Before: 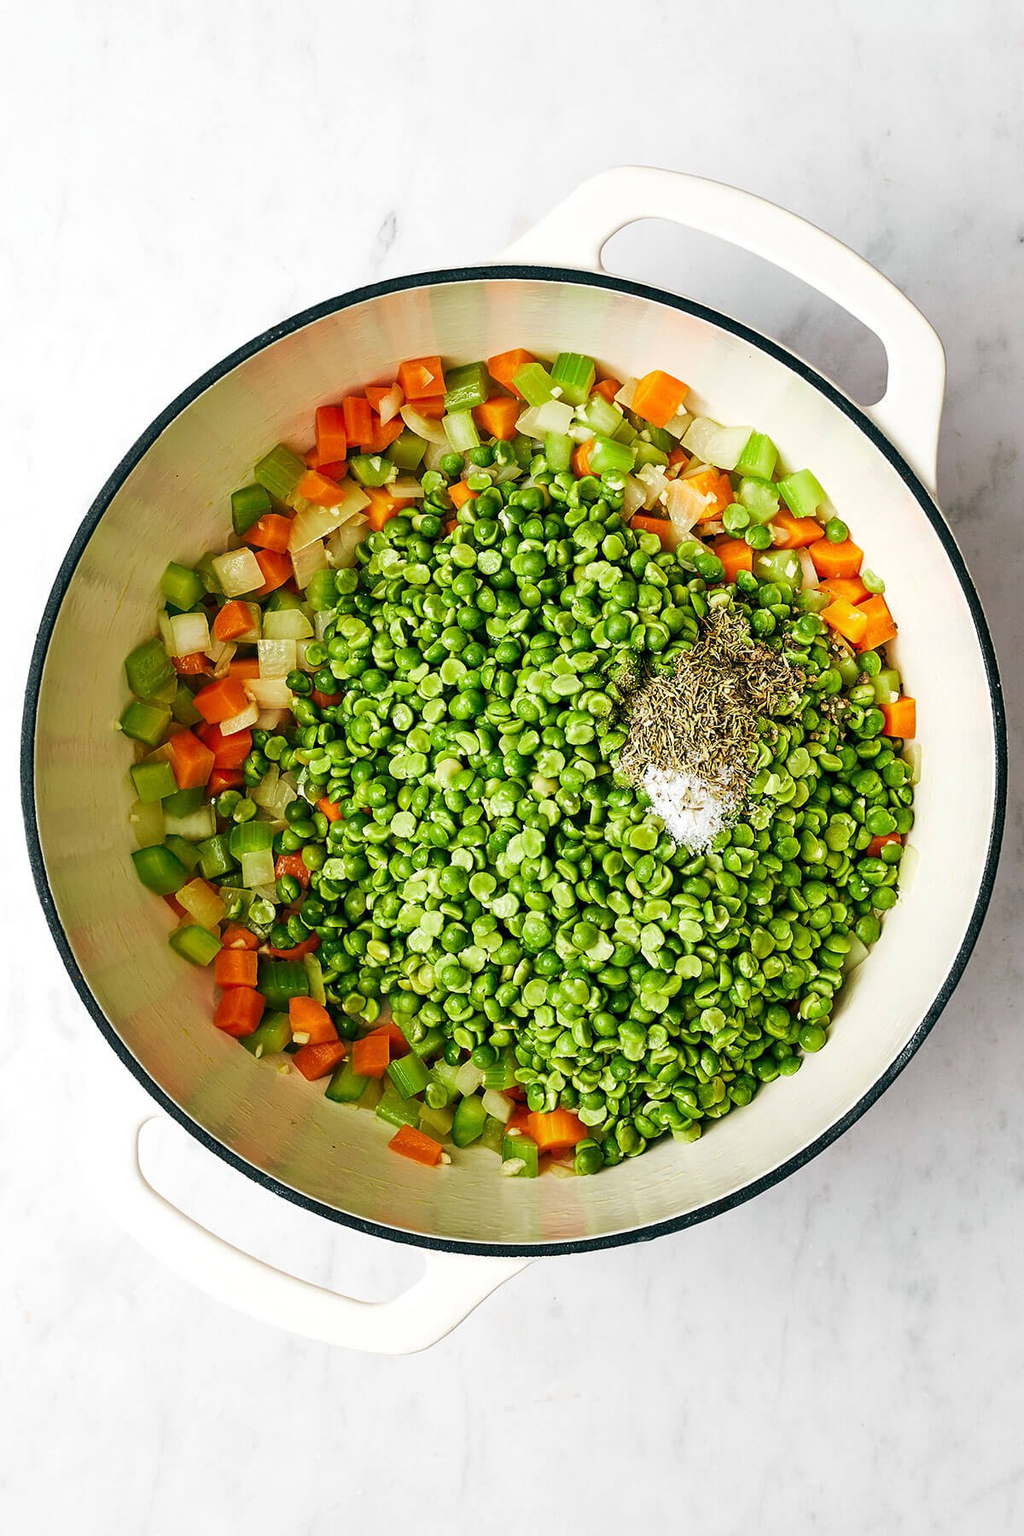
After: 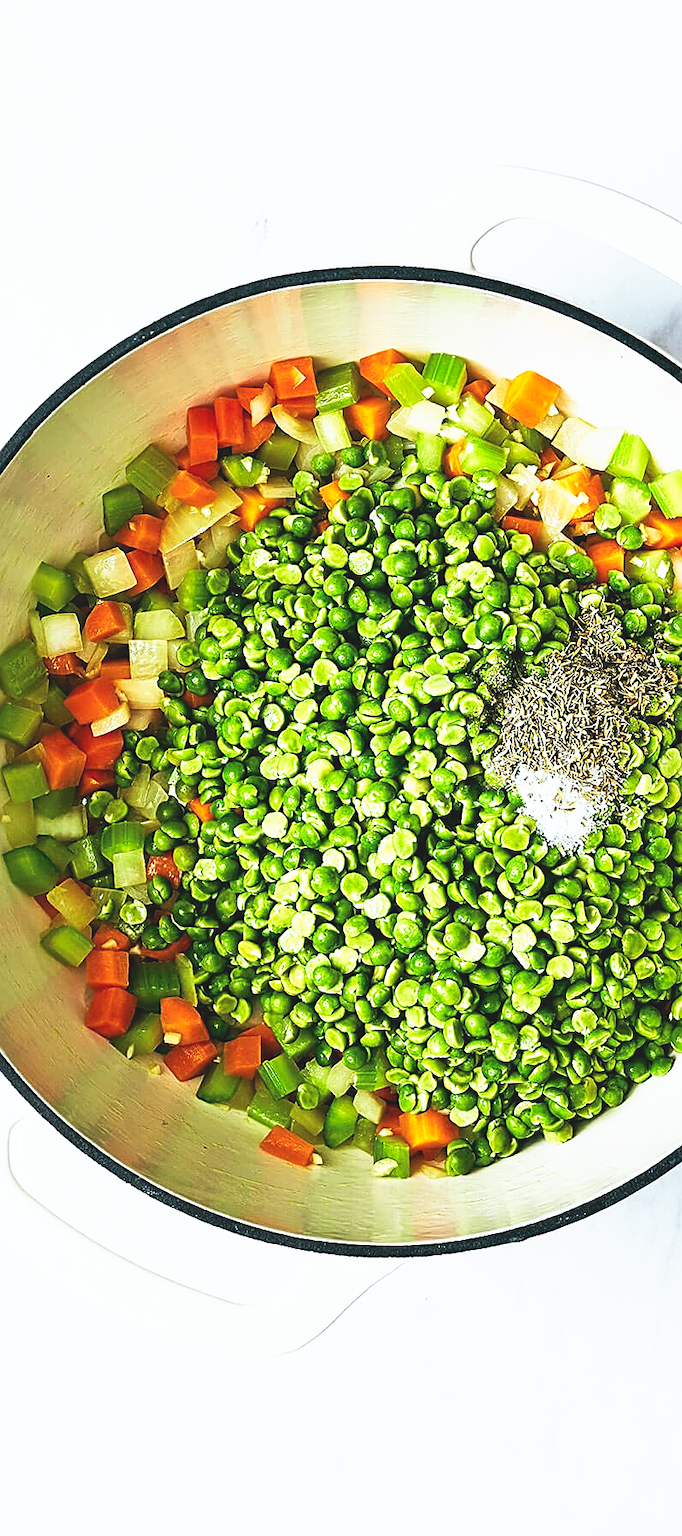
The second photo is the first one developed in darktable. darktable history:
contrast brightness saturation: contrast -0.1, saturation -0.1
tone equalizer: on, module defaults
crop and rotate: left 12.648%, right 20.685%
tone curve: curves: ch0 [(0, 0) (0.003, 0.116) (0.011, 0.116) (0.025, 0.113) (0.044, 0.114) (0.069, 0.118) (0.1, 0.137) (0.136, 0.171) (0.177, 0.213) (0.224, 0.259) (0.277, 0.316) (0.335, 0.381) (0.399, 0.458) (0.468, 0.548) (0.543, 0.654) (0.623, 0.775) (0.709, 0.895) (0.801, 0.972) (0.898, 0.991) (1, 1)], preserve colors none
levels: levels [0, 0.51, 1]
white balance: red 0.925, blue 1.046
sharpen: on, module defaults
